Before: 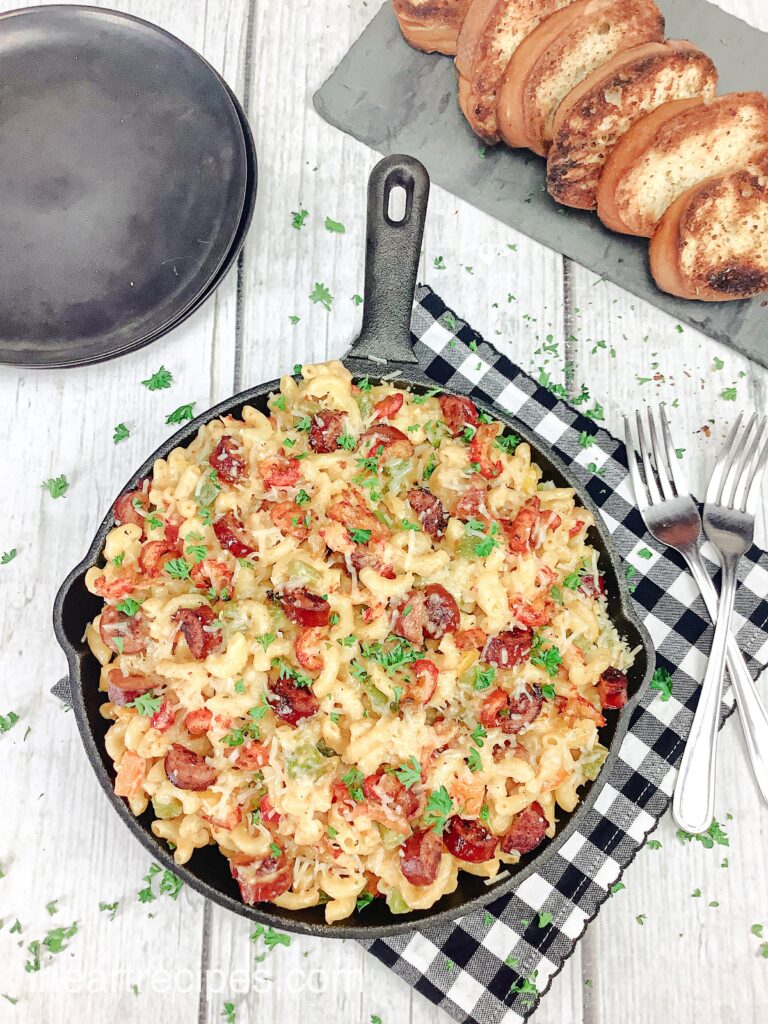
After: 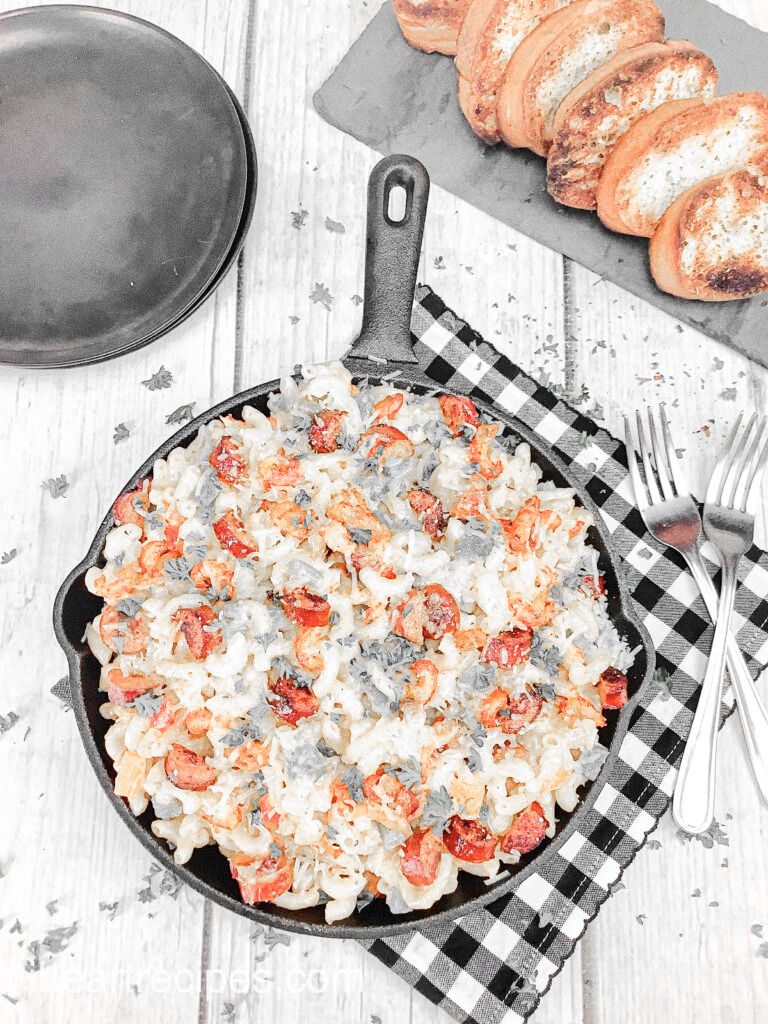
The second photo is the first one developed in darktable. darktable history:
grain: coarseness 0.09 ISO
color zones: curves: ch0 [(0, 0.65) (0.096, 0.644) (0.221, 0.539) (0.429, 0.5) (0.571, 0.5) (0.714, 0.5) (0.857, 0.5) (1, 0.65)]; ch1 [(0, 0.5) (0.143, 0.5) (0.257, -0.002) (0.429, 0.04) (0.571, -0.001) (0.714, -0.015) (0.857, 0.024) (1, 0.5)]
